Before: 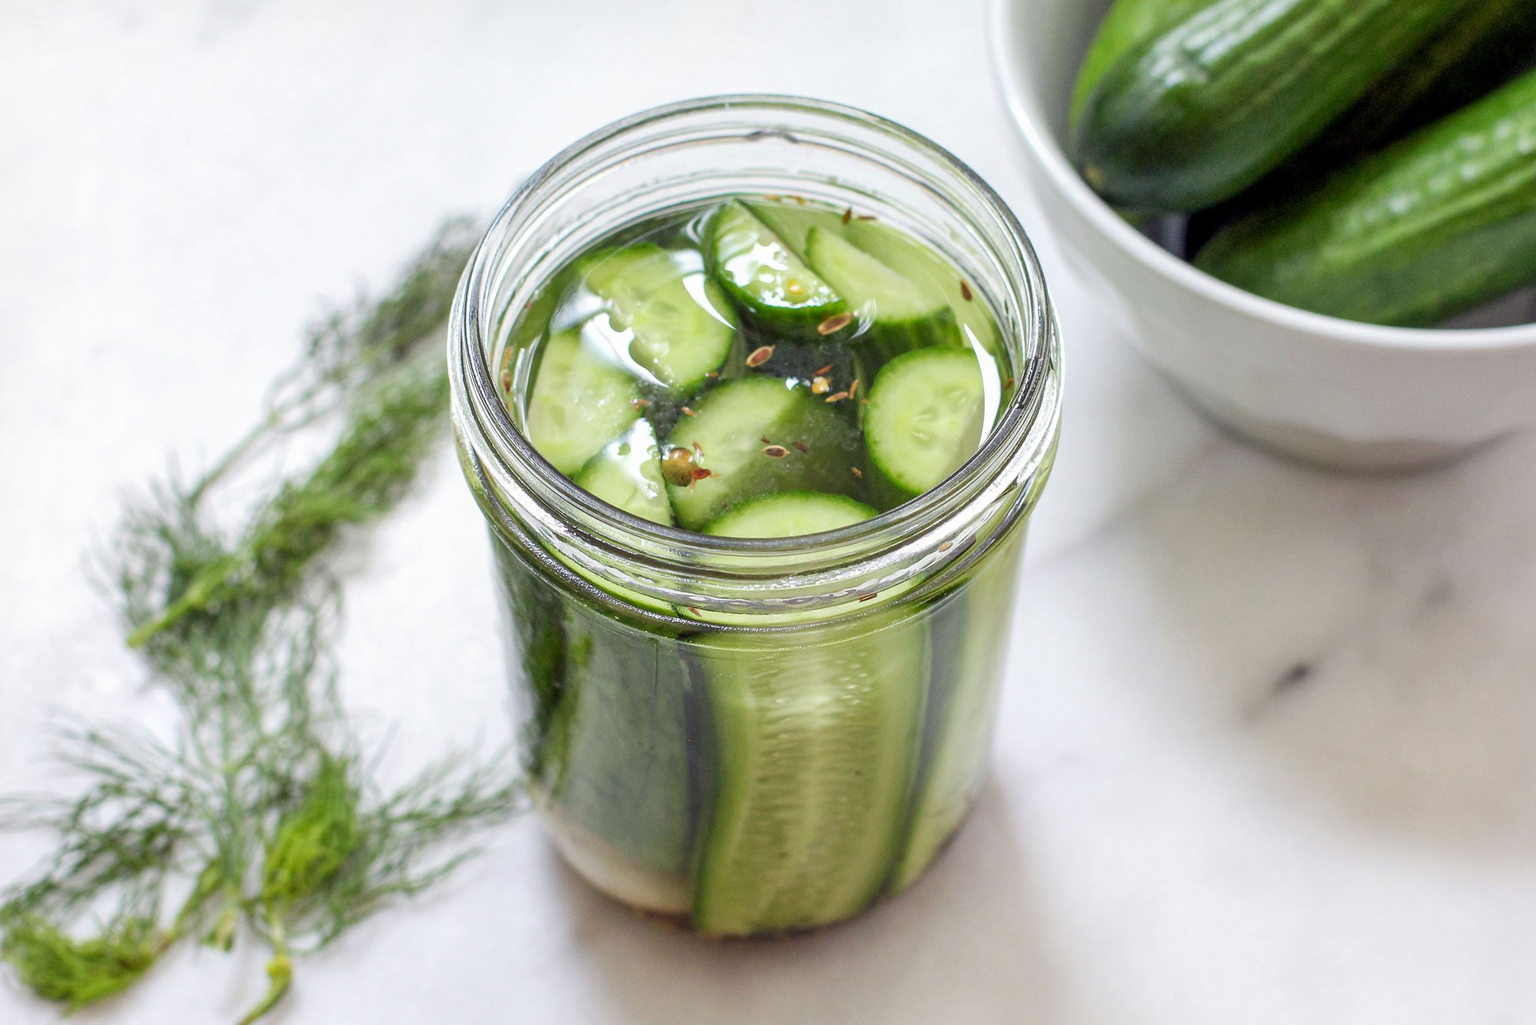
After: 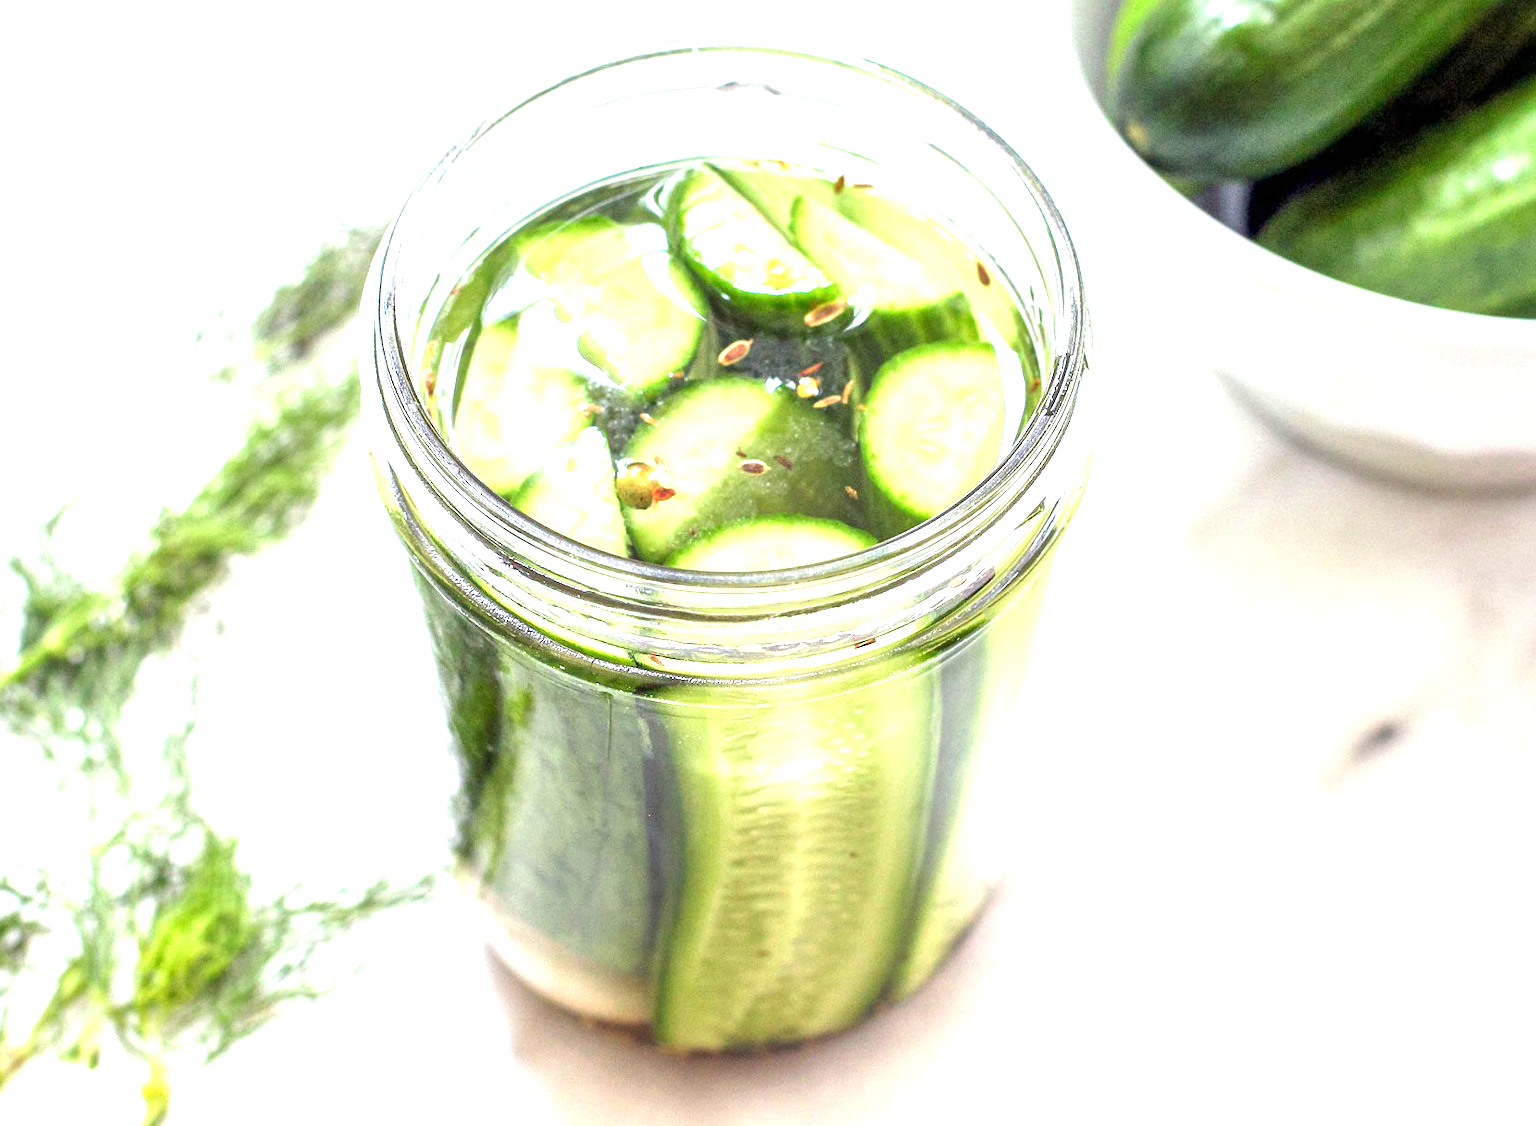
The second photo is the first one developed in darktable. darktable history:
local contrast: highlights 107%, shadows 98%, detail 120%, midtone range 0.2
exposure: black level correction 0, exposure 1.481 EV, compensate highlight preservation false
crop: left 9.841%, top 6.248%, right 7.2%, bottom 2.469%
